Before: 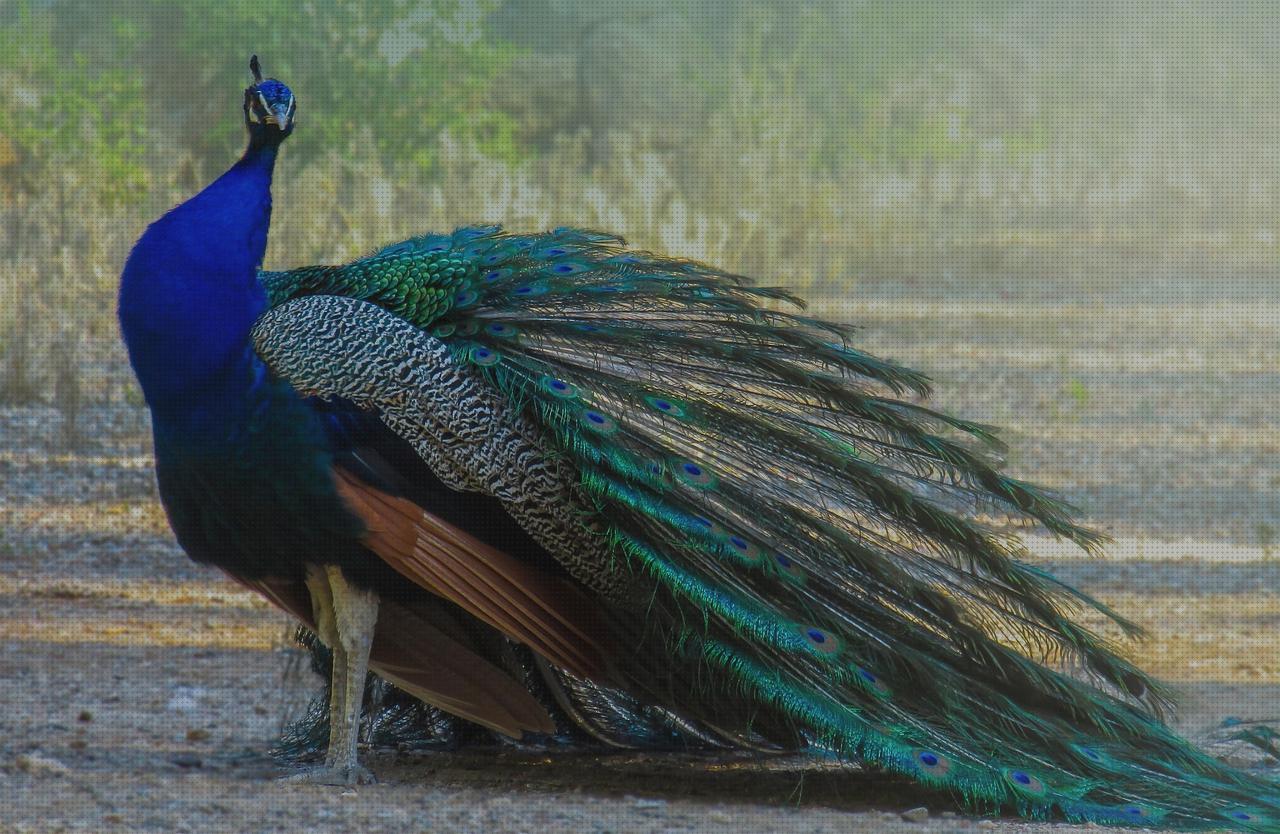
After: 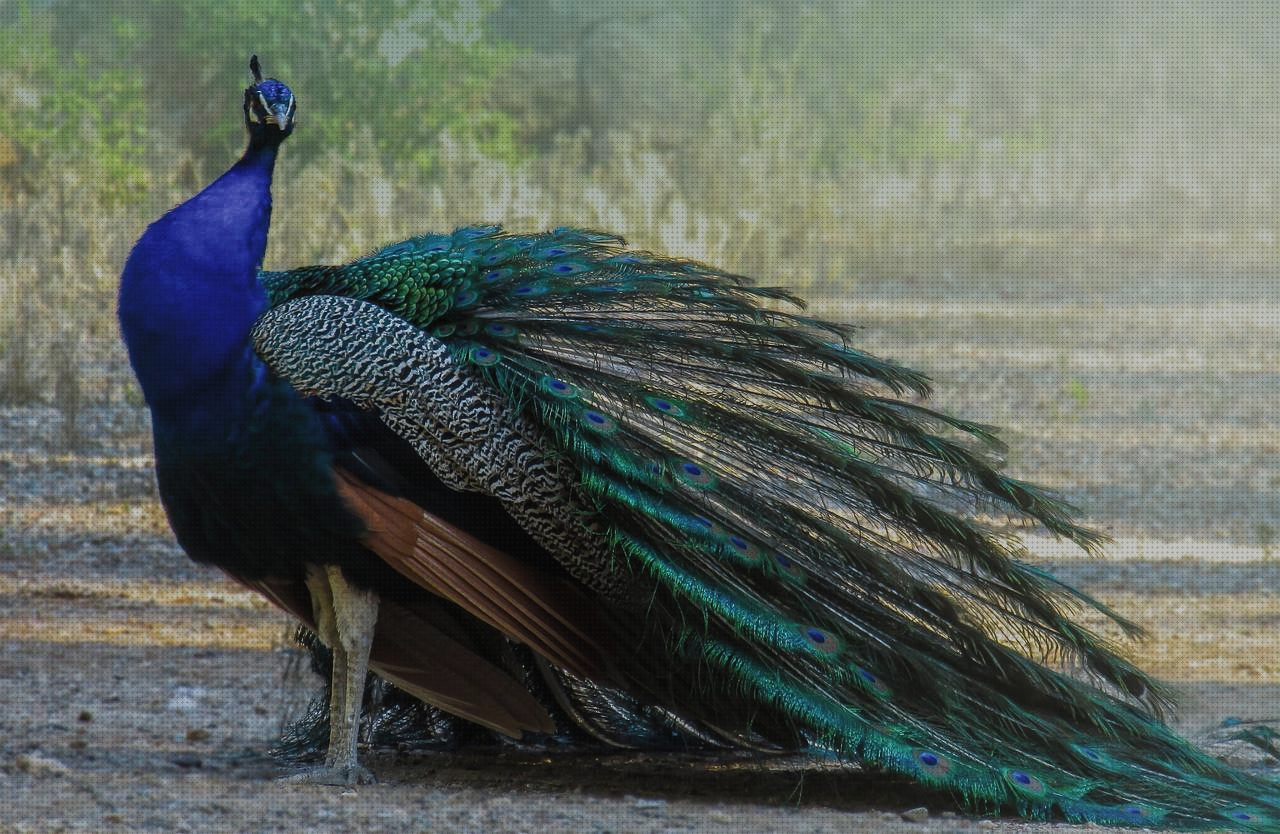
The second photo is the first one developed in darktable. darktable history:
filmic rgb: black relative exposure -9.13 EV, white relative exposure 2.32 EV, threshold 5.96 EV, hardness 7.41, color science v5 (2021), contrast in shadows safe, contrast in highlights safe, enable highlight reconstruction true
